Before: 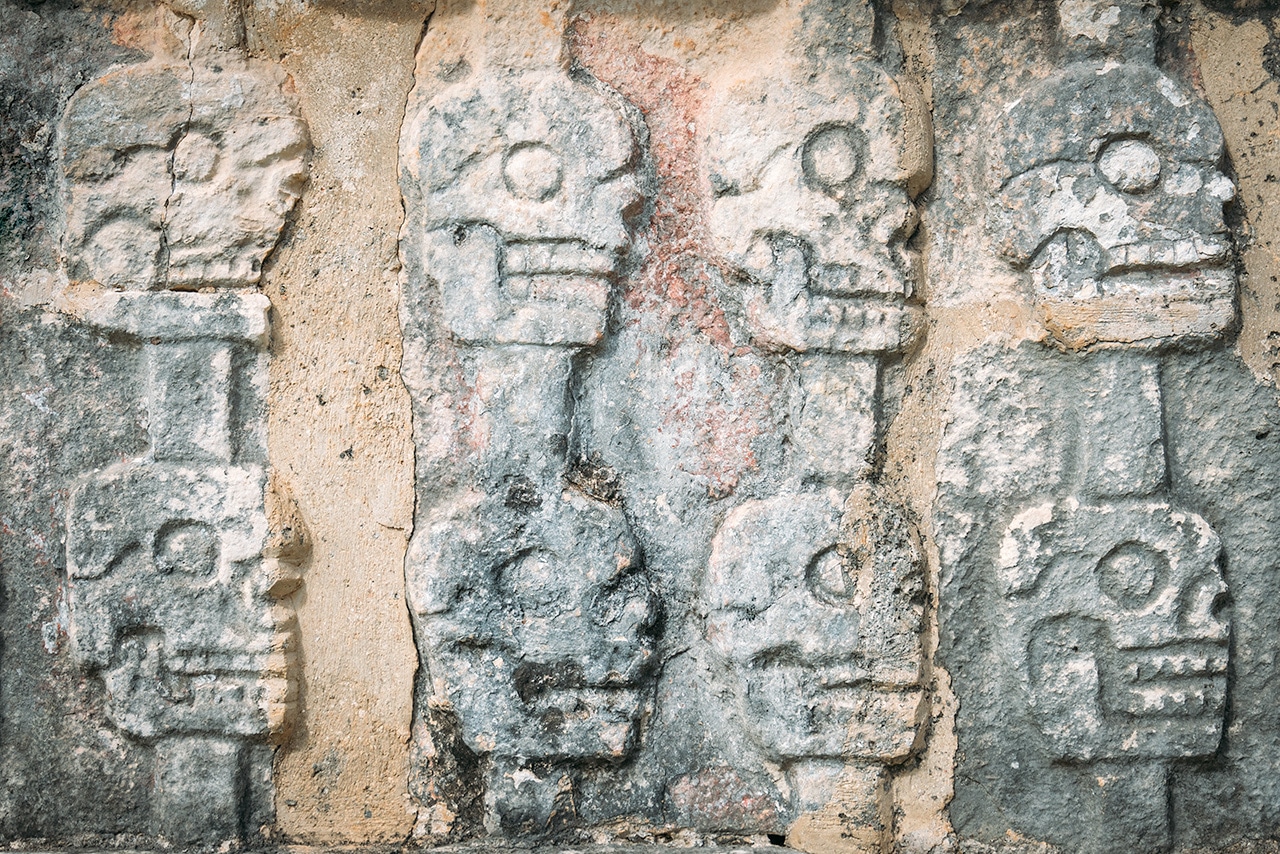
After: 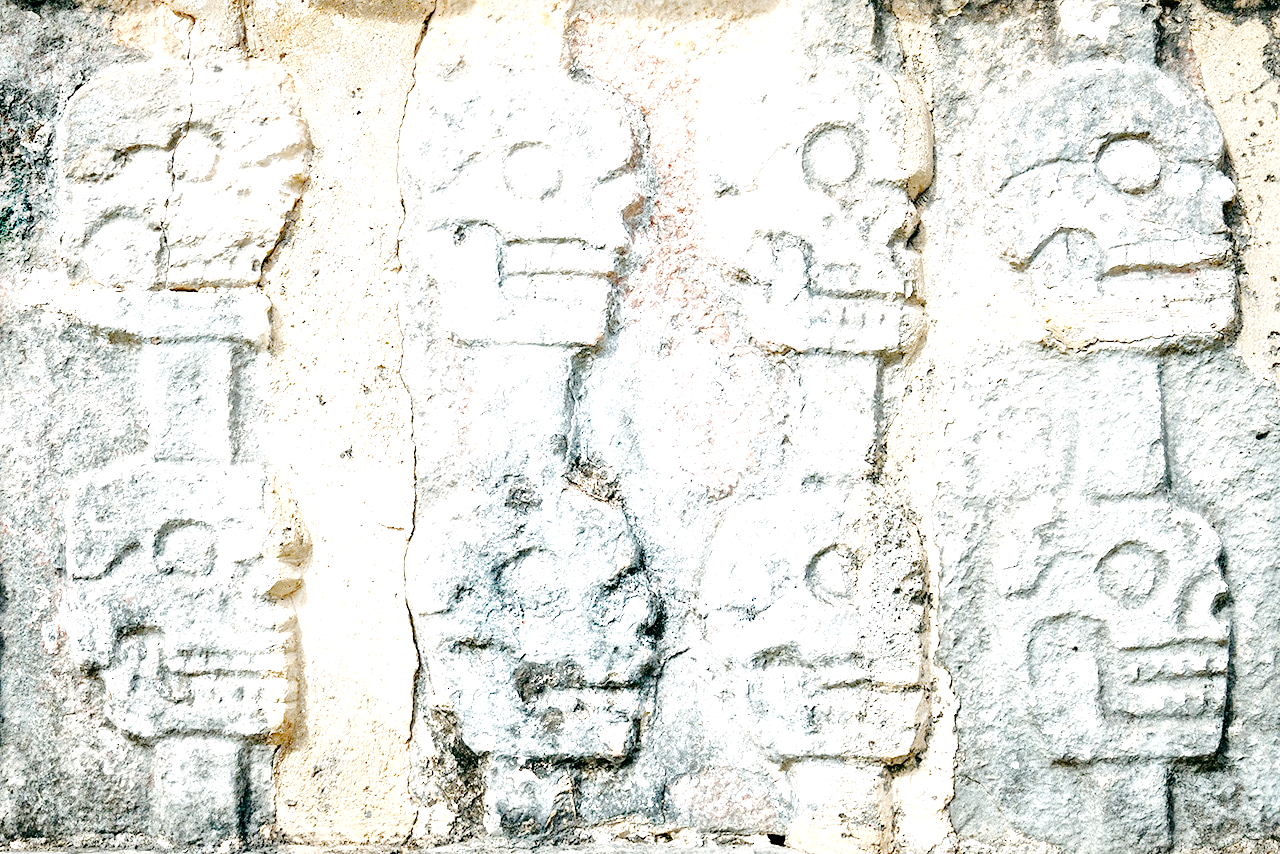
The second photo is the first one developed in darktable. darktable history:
base curve: curves: ch0 [(0, 0) (0.036, 0.01) (0.123, 0.254) (0.258, 0.504) (0.507, 0.748) (1, 1)], preserve colors none
exposure: black level correction 0.001, exposure 1.31 EV, compensate exposure bias true, compensate highlight preservation false
local contrast: mode bilateral grid, contrast 20, coarseness 18, detail 163%, midtone range 0.2
